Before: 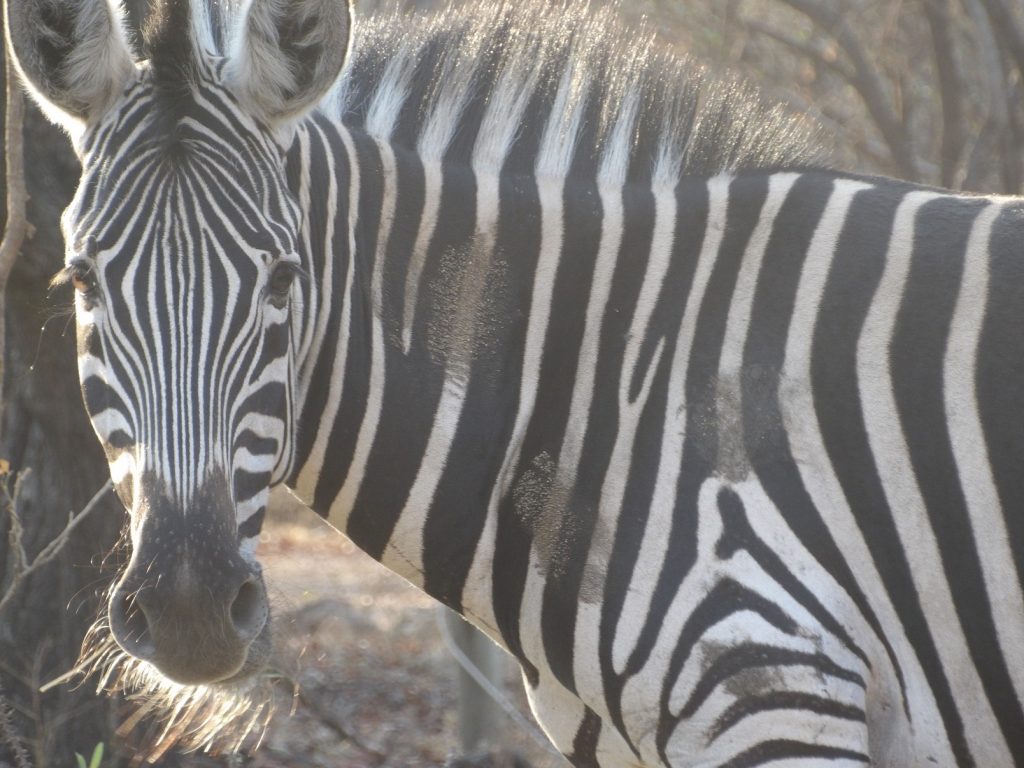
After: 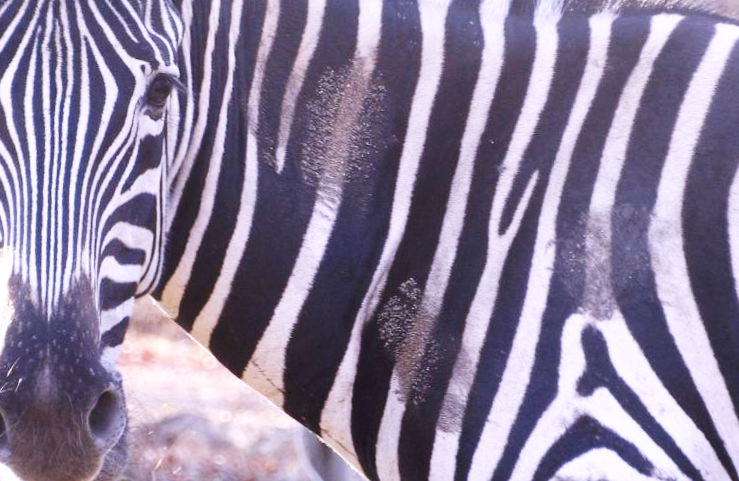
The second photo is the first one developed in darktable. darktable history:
white balance: red 1.042, blue 1.17
crop and rotate: angle -3.37°, left 9.79%, top 20.73%, right 12.42%, bottom 11.82%
tone curve: curves: ch0 [(0, 0) (0.003, 0.002) (0.011, 0.002) (0.025, 0.002) (0.044, 0.002) (0.069, 0.002) (0.1, 0.003) (0.136, 0.008) (0.177, 0.03) (0.224, 0.058) (0.277, 0.139) (0.335, 0.233) (0.399, 0.363) (0.468, 0.506) (0.543, 0.649) (0.623, 0.781) (0.709, 0.88) (0.801, 0.956) (0.898, 0.994) (1, 1)], preserve colors none
